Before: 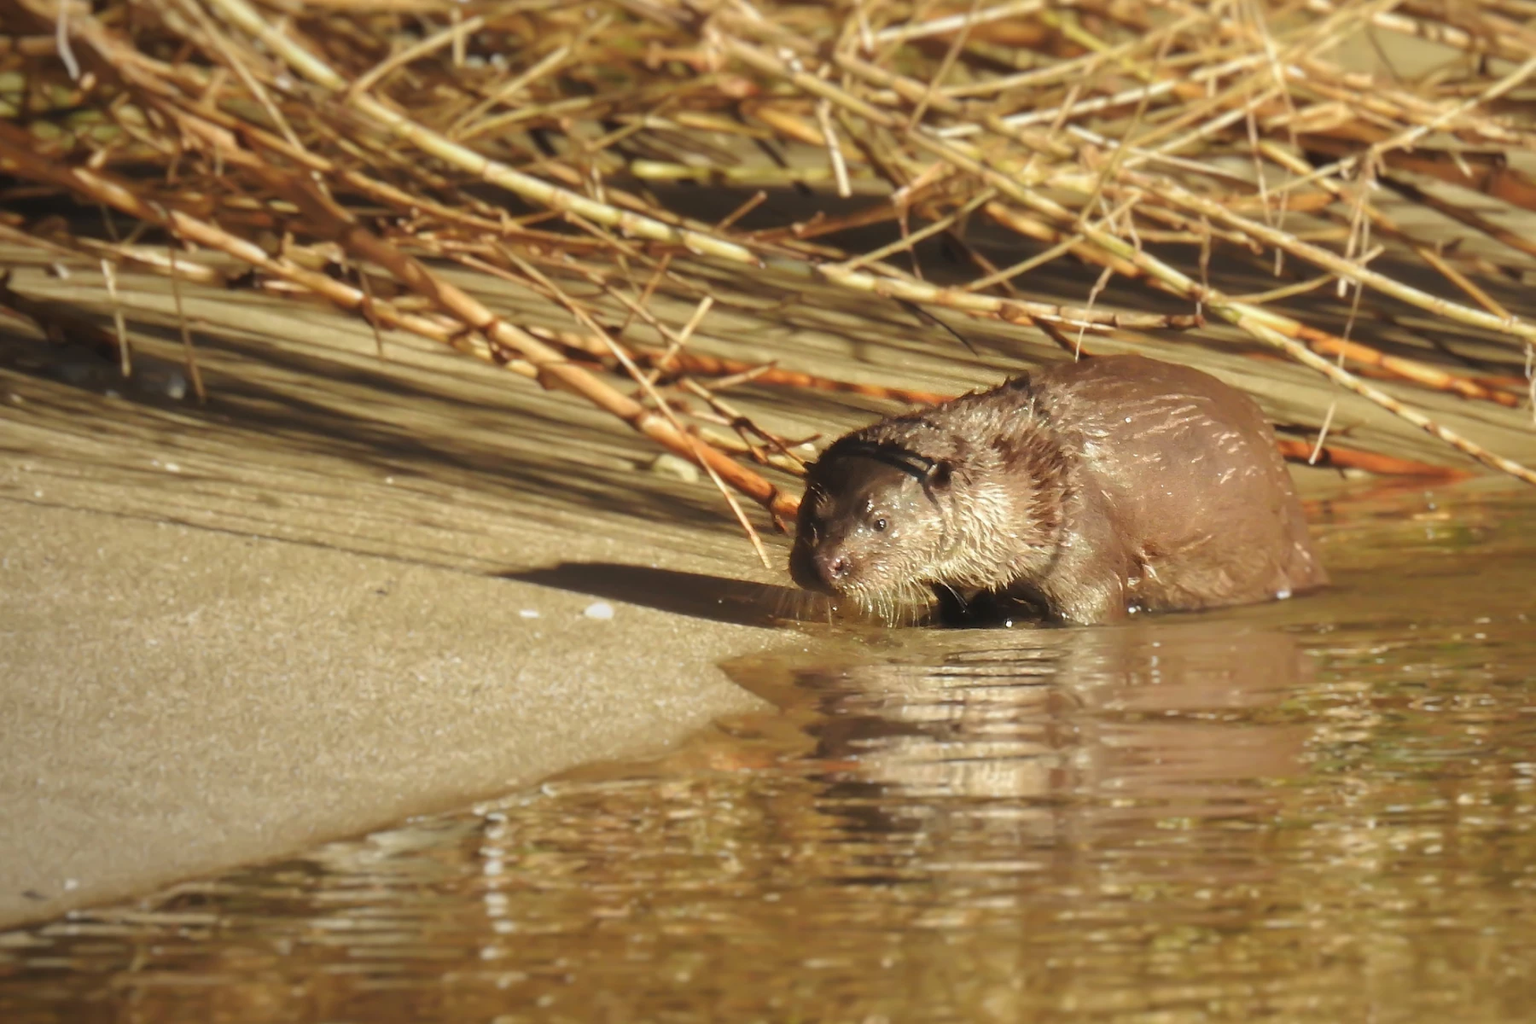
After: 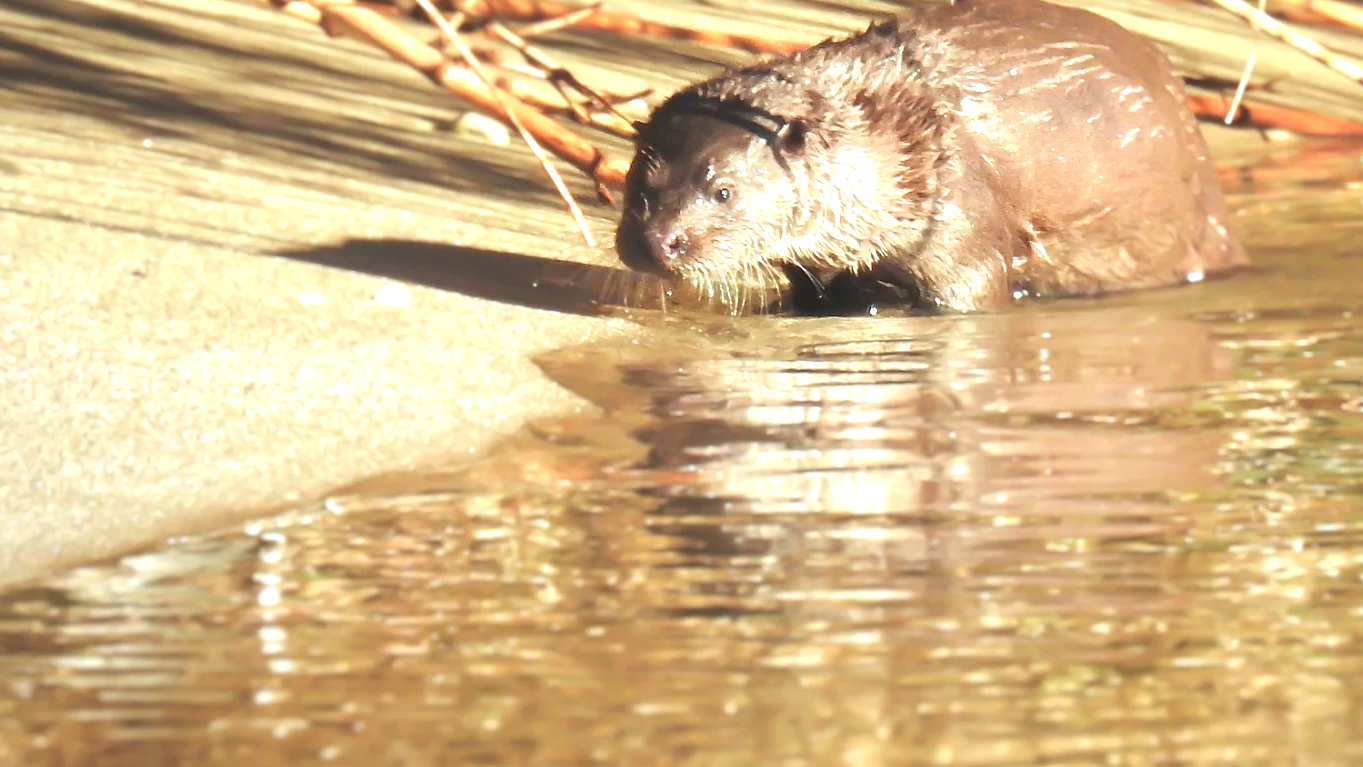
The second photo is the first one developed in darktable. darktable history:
exposure: exposure 1.166 EV, compensate highlight preservation false
color correction: highlights a* -3.86, highlights b* -11.01
crop and rotate: left 17.196%, top 35.042%, right 7.062%, bottom 1.004%
